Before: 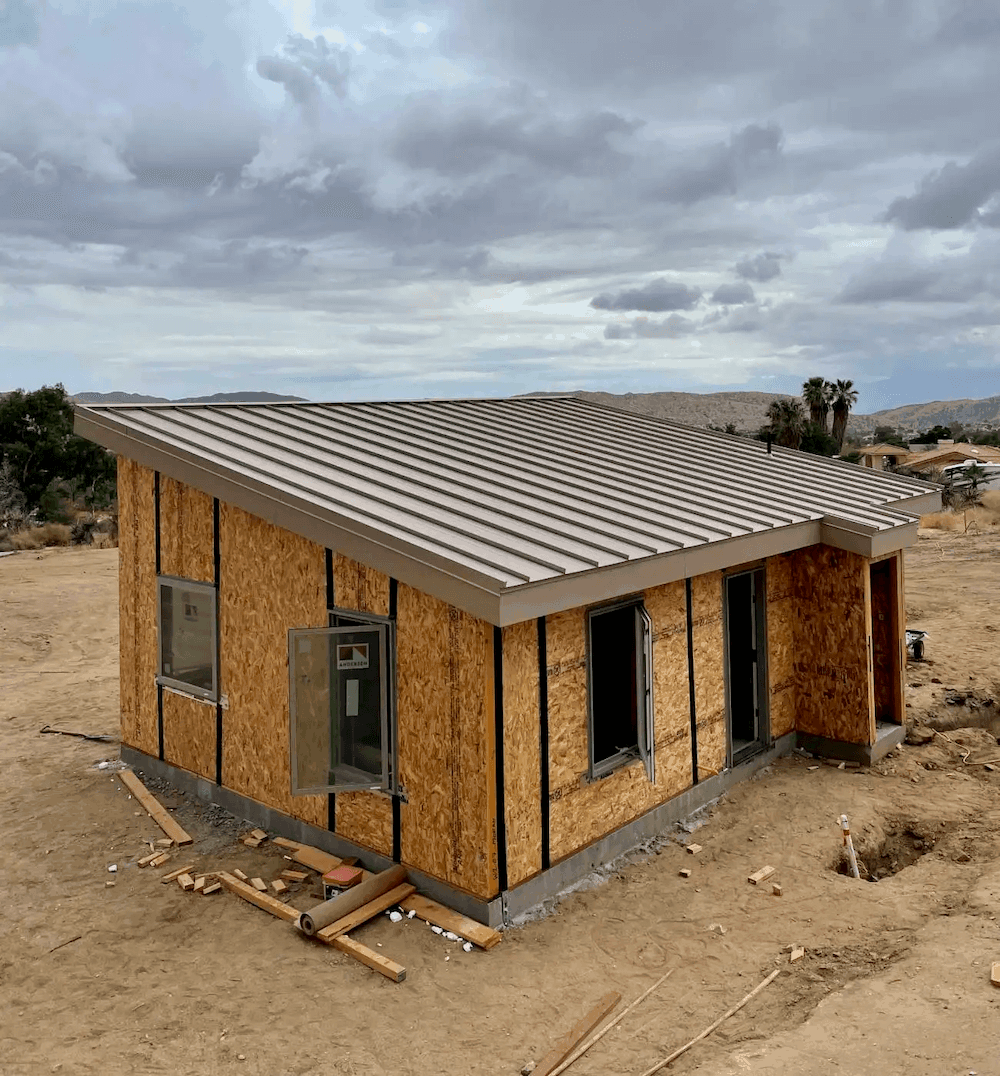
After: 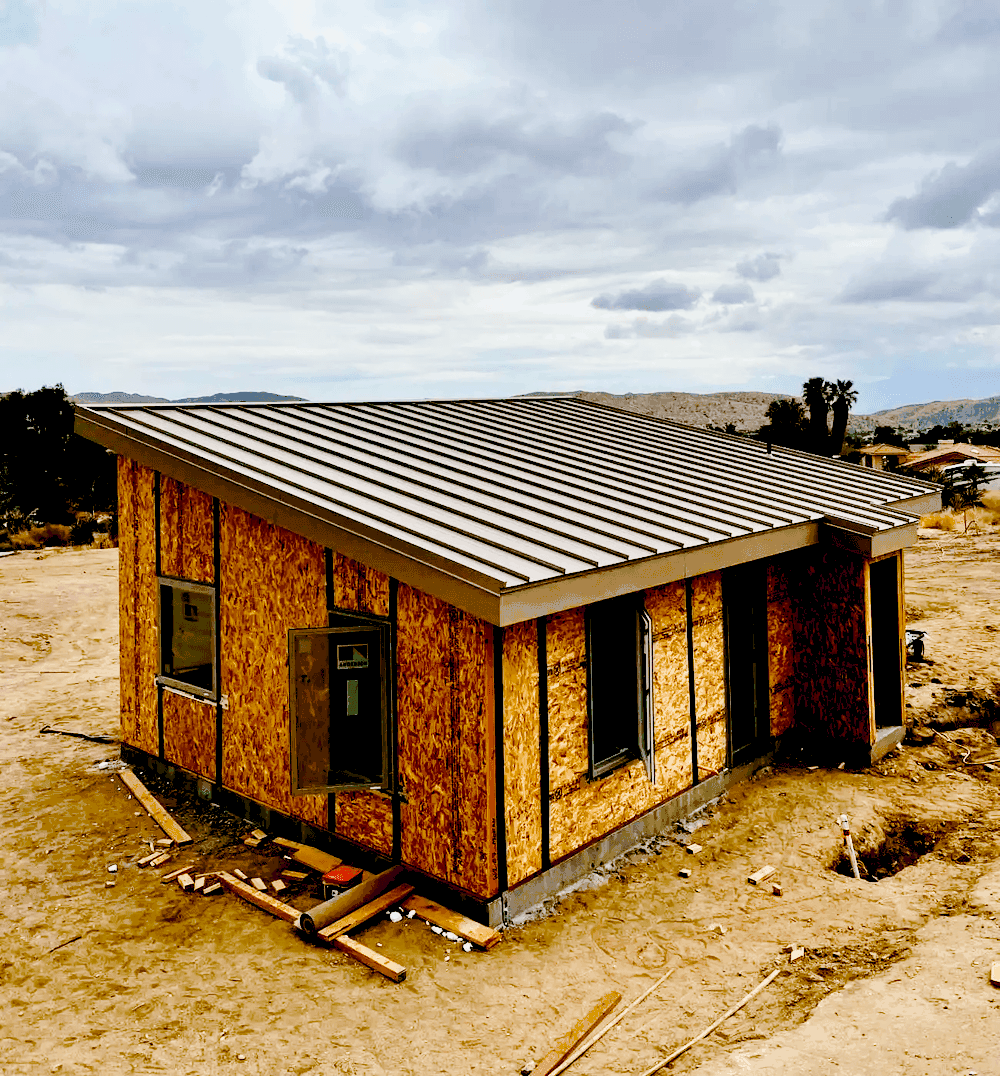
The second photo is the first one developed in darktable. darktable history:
exposure: black level correction 0.056, exposure -0.032 EV, compensate highlight preservation false
color balance rgb: global offset › luminance -0.415%, perceptual saturation grading › global saturation 20%, perceptual saturation grading › highlights -49.158%, perceptual saturation grading › shadows 24.775%, global vibrance -8.373%, contrast -13.641%, saturation formula JzAzBz (2021)
contrast brightness saturation: contrast 0.104, brightness 0.02, saturation 0.023
base curve: curves: ch0 [(0, 0) (0.028, 0.03) (0.121, 0.232) (0.46, 0.748) (0.859, 0.968) (1, 1)], preserve colors none
